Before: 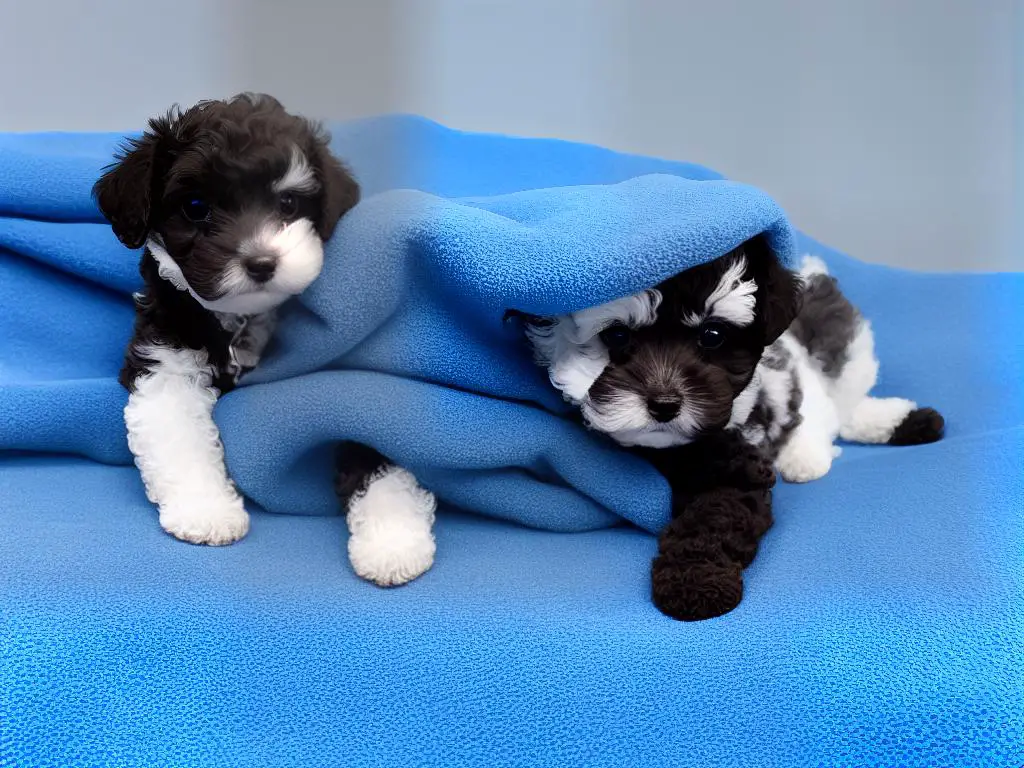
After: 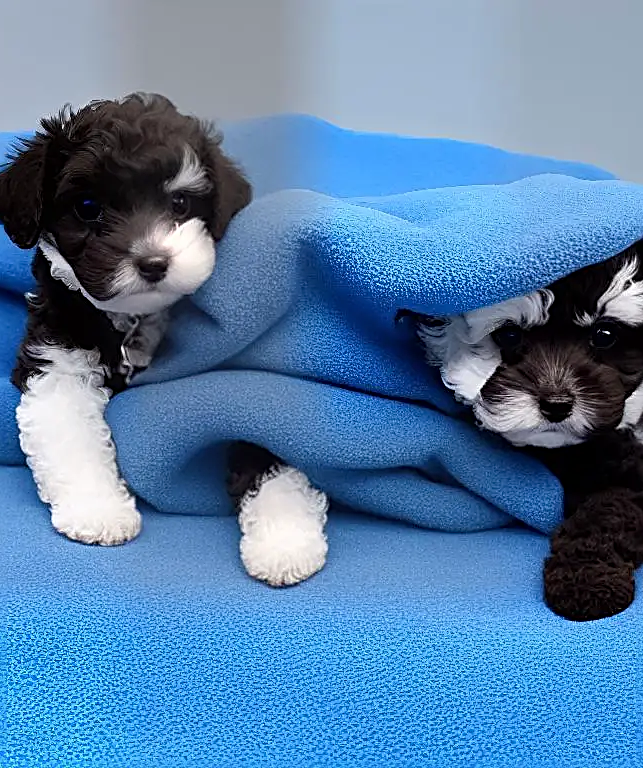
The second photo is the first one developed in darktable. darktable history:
sharpen: radius 2.543, amount 0.636
crop: left 10.644%, right 26.528%
